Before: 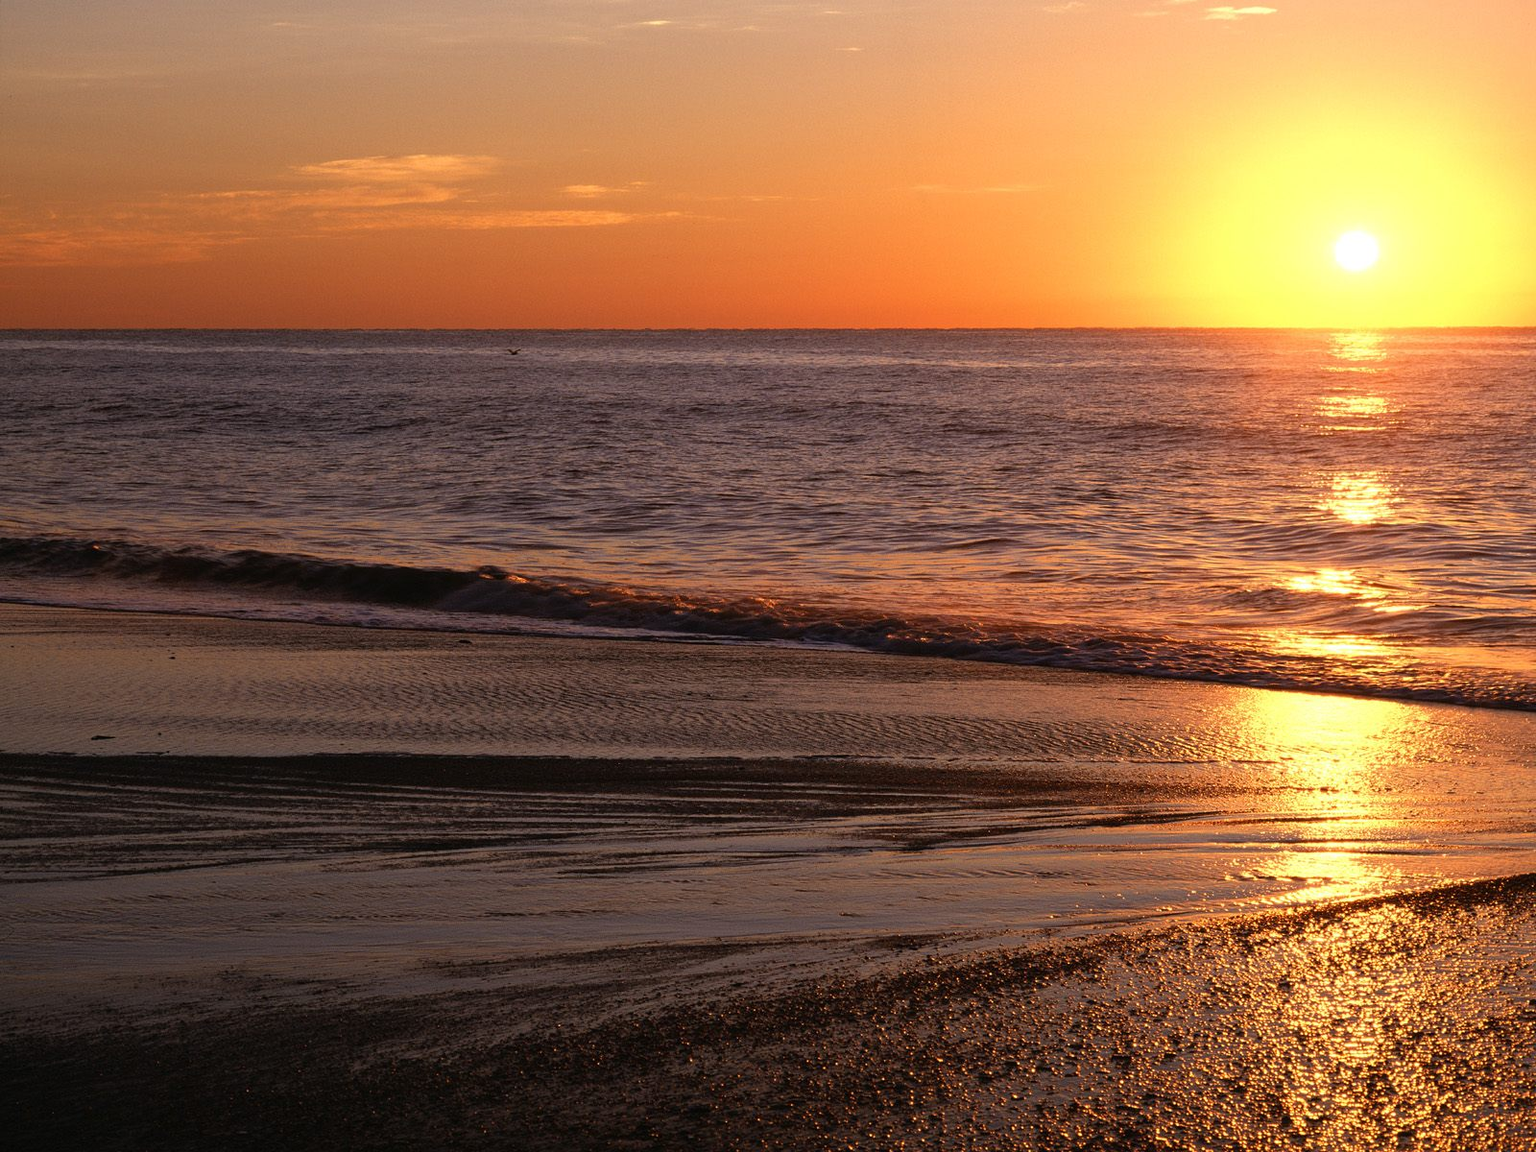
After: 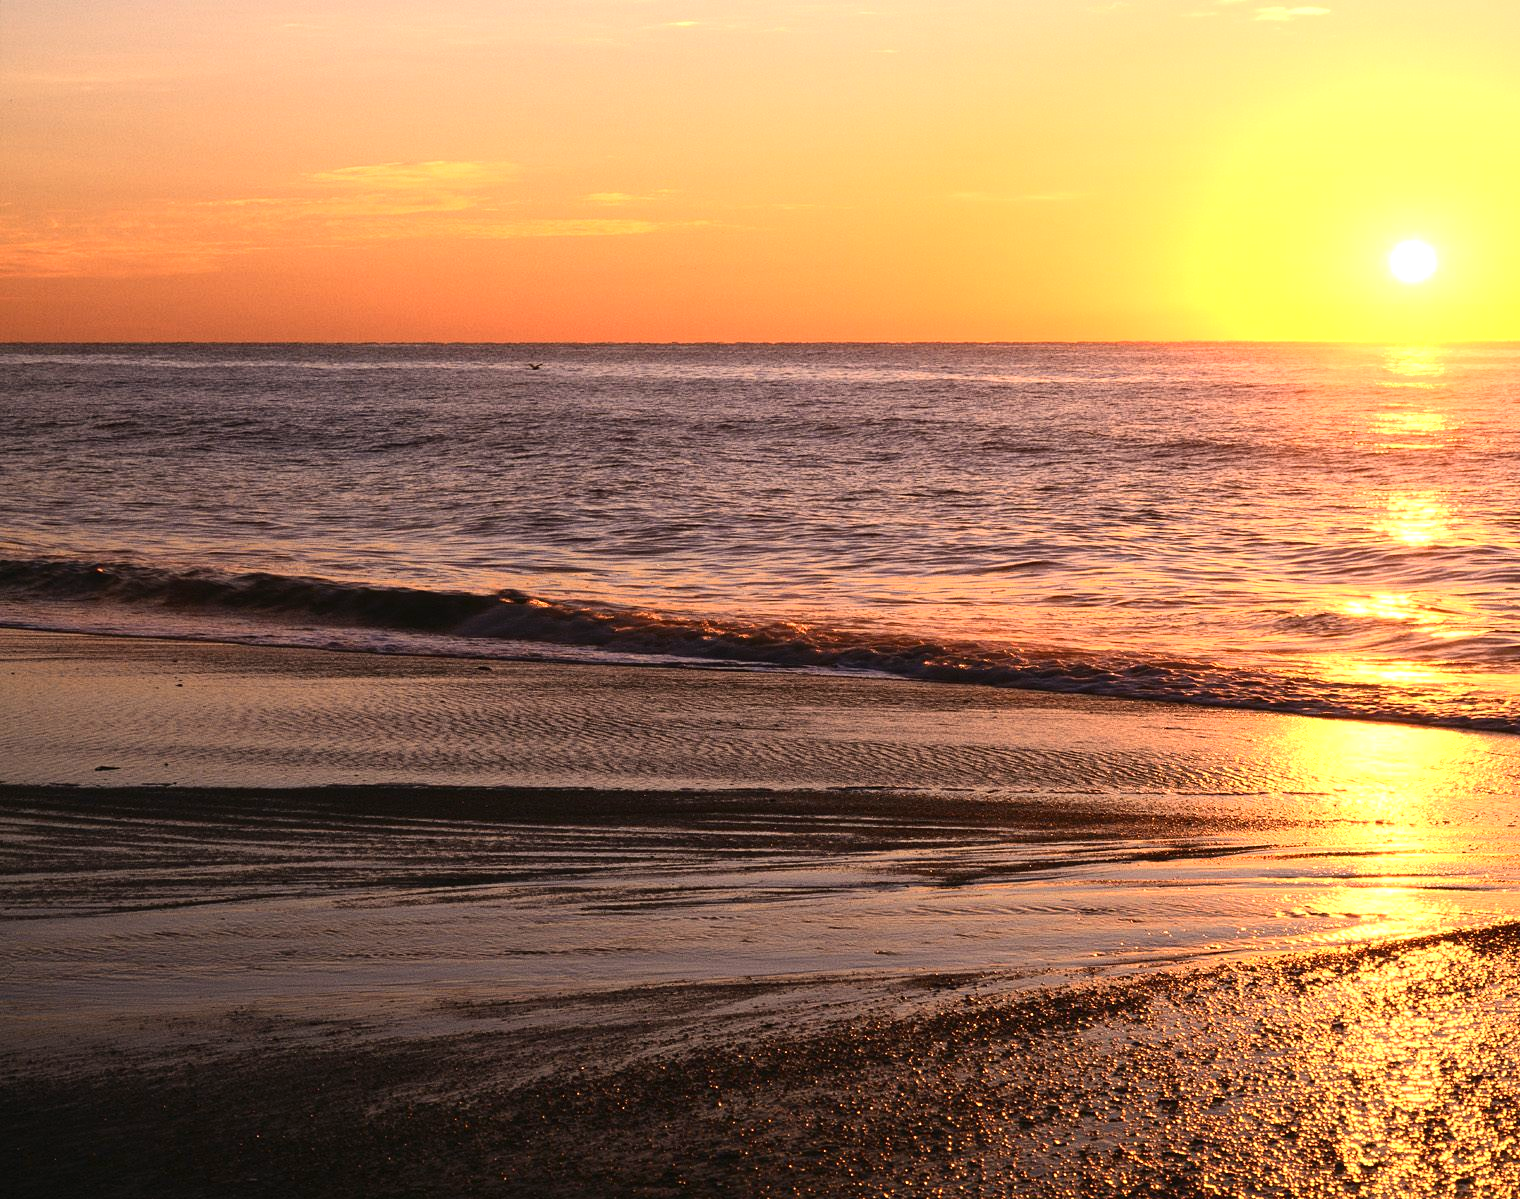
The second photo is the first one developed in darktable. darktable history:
color correction: highlights a* 3.59, highlights b* 5.12
crop: right 4.523%, bottom 0.039%
contrast brightness saturation: contrast 0.242, brightness 0.093
exposure: black level correction 0, exposure 0.702 EV, compensate highlight preservation false
